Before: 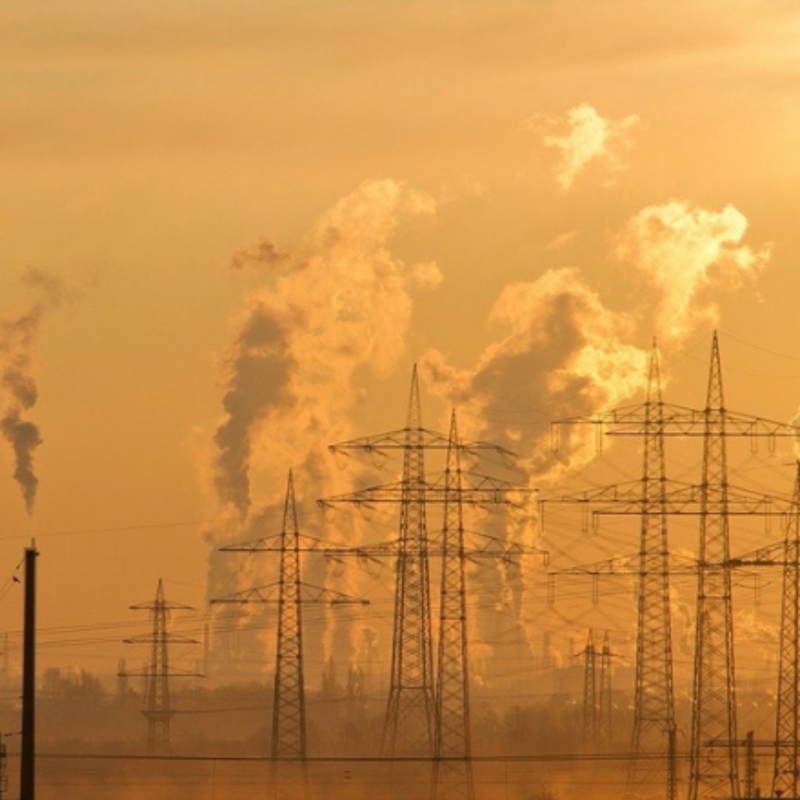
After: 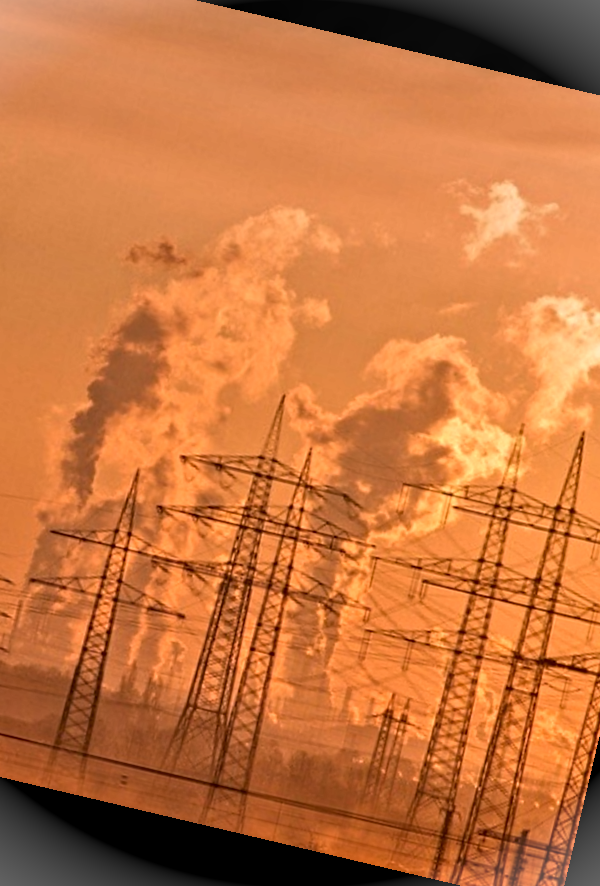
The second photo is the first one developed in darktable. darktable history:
white balance: red 1.188, blue 1.11
rotate and perspective: rotation 13.27°, automatic cropping off
shadows and highlights: radius 334.93, shadows 63.48, highlights 6.06, compress 87.7%, highlights color adjustment 39.73%, soften with gaussian
crop and rotate: left 22.918%, top 5.629%, right 14.711%, bottom 2.247%
contrast equalizer: octaves 7, y [[0.5, 0.542, 0.583, 0.625, 0.667, 0.708], [0.5 ×6], [0.5 ×6], [0 ×6], [0 ×6]]
graduated density: rotation -0.352°, offset 57.64
local contrast: on, module defaults
vignetting: fall-off start 100%, brightness 0.3, saturation 0
